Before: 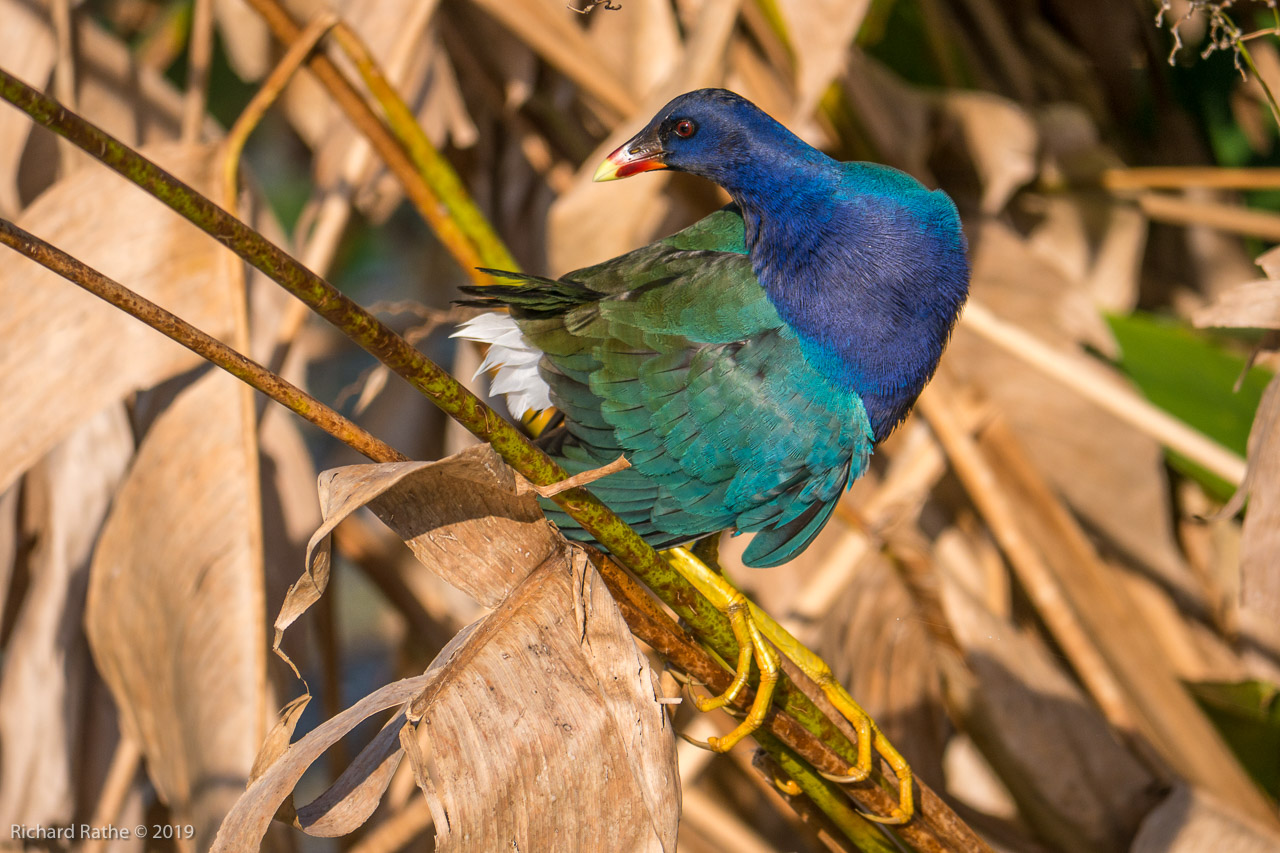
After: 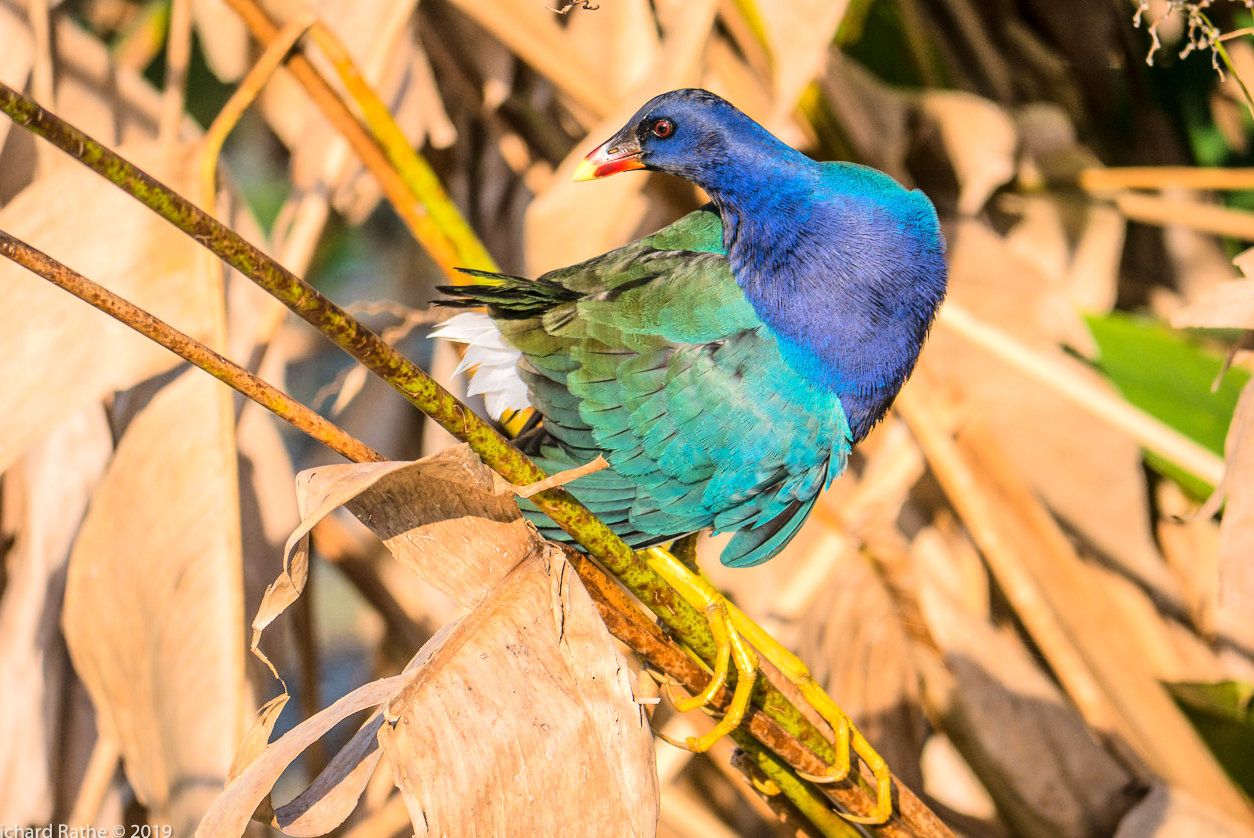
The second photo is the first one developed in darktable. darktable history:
crop: left 1.726%, right 0.283%, bottom 1.703%
tone equalizer: -7 EV 0.151 EV, -6 EV 0.61 EV, -5 EV 1.17 EV, -4 EV 1.3 EV, -3 EV 1.15 EV, -2 EV 0.6 EV, -1 EV 0.158 EV, edges refinement/feathering 500, mask exposure compensation -1.57 EV, preserve details no
